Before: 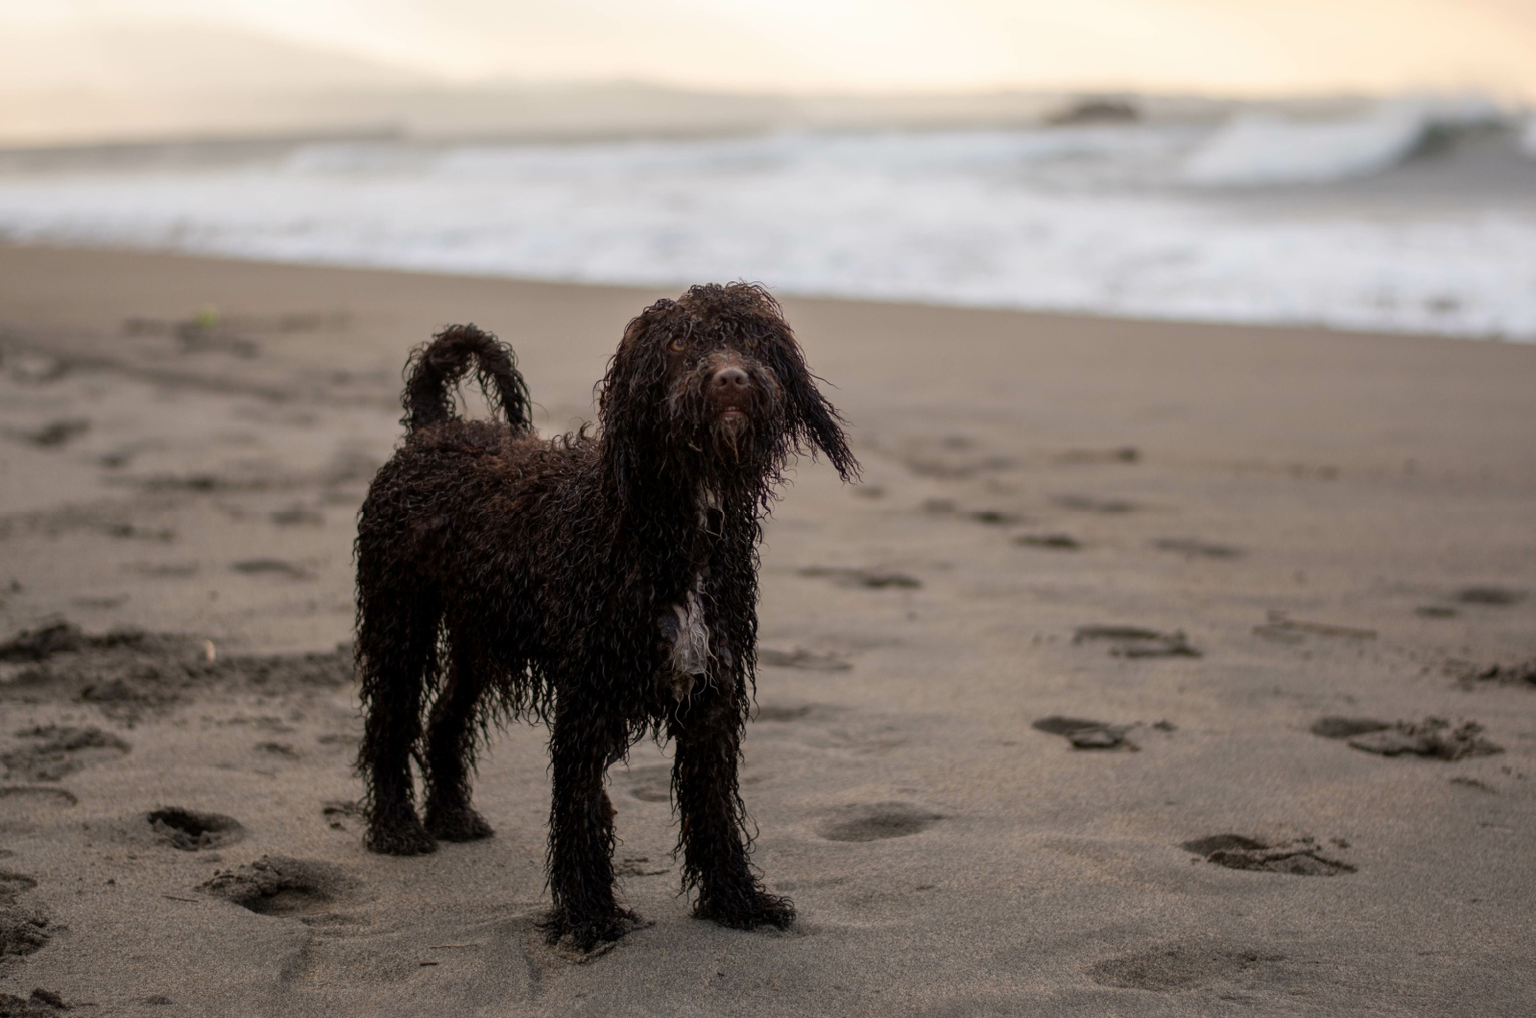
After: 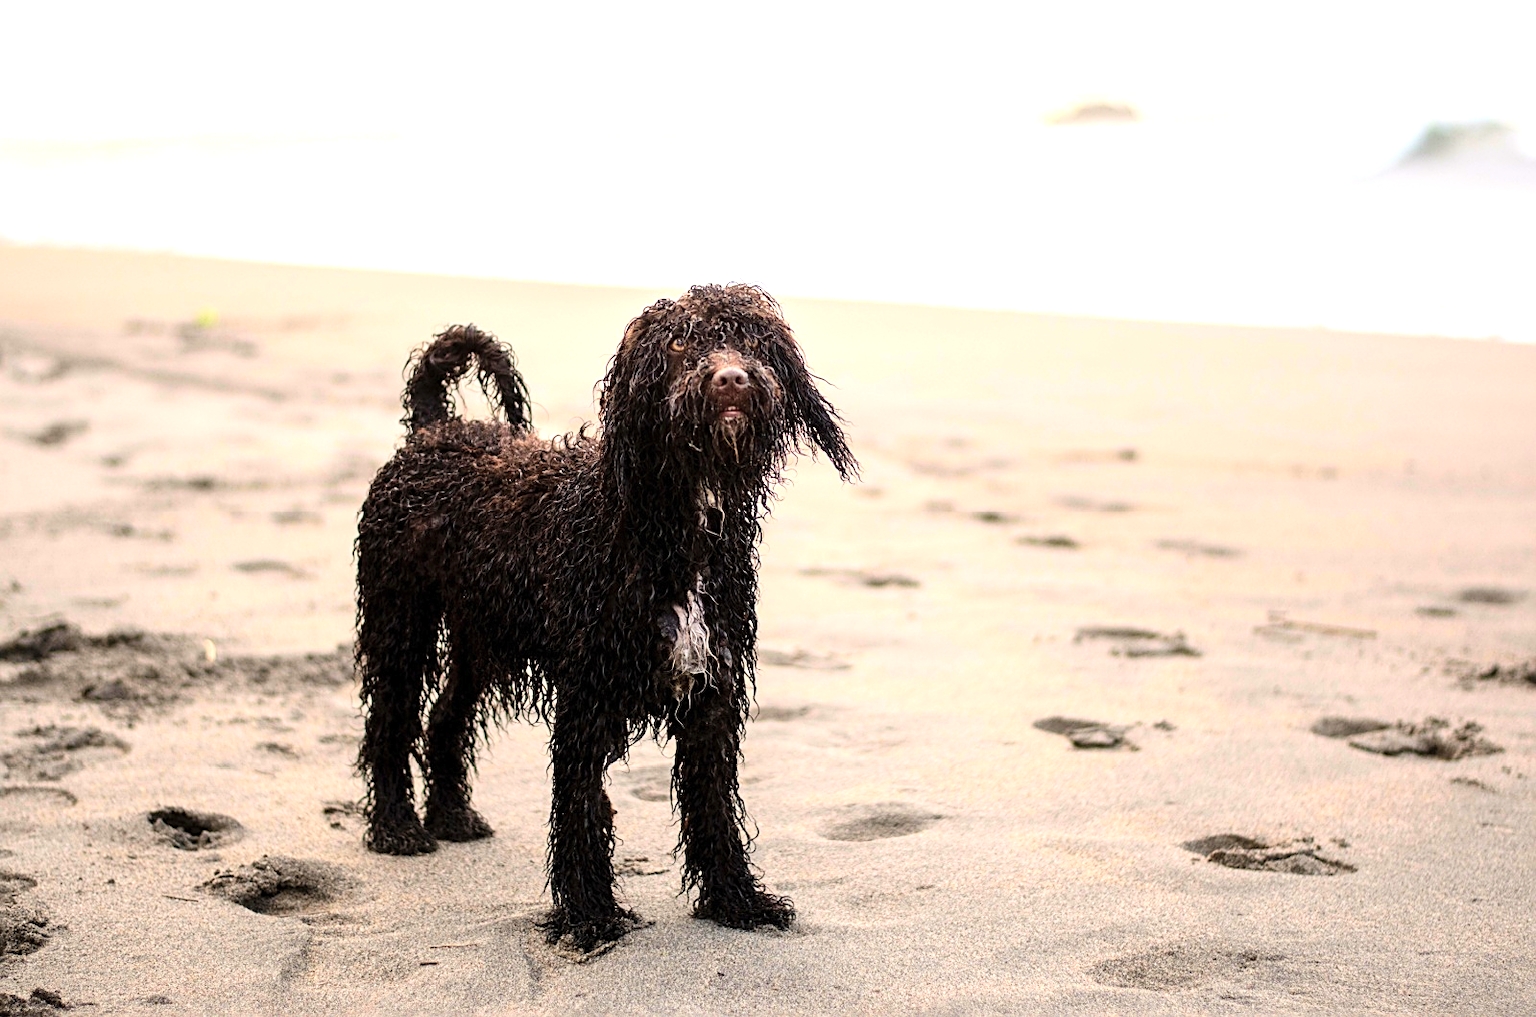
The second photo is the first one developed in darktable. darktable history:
sharpen: on, module defaults
contrast brightness saturation: contrast 0.198, brightness 0.165, saturation 0.23
tone equalizer: -8 EV -0.733 EV, -7 EV -0.674 EV, -6 EV -0.581 EV, -5 EV -0.421 EV, -3 EV 0.392 EV, -2 EV 0.6 EV, -1 EV 0.685 EV, +0 EV 0.759 EV, mask exposure compensation -0.515 EV
exposure: exposure 1.093 EV, compensate highlight preservation false
